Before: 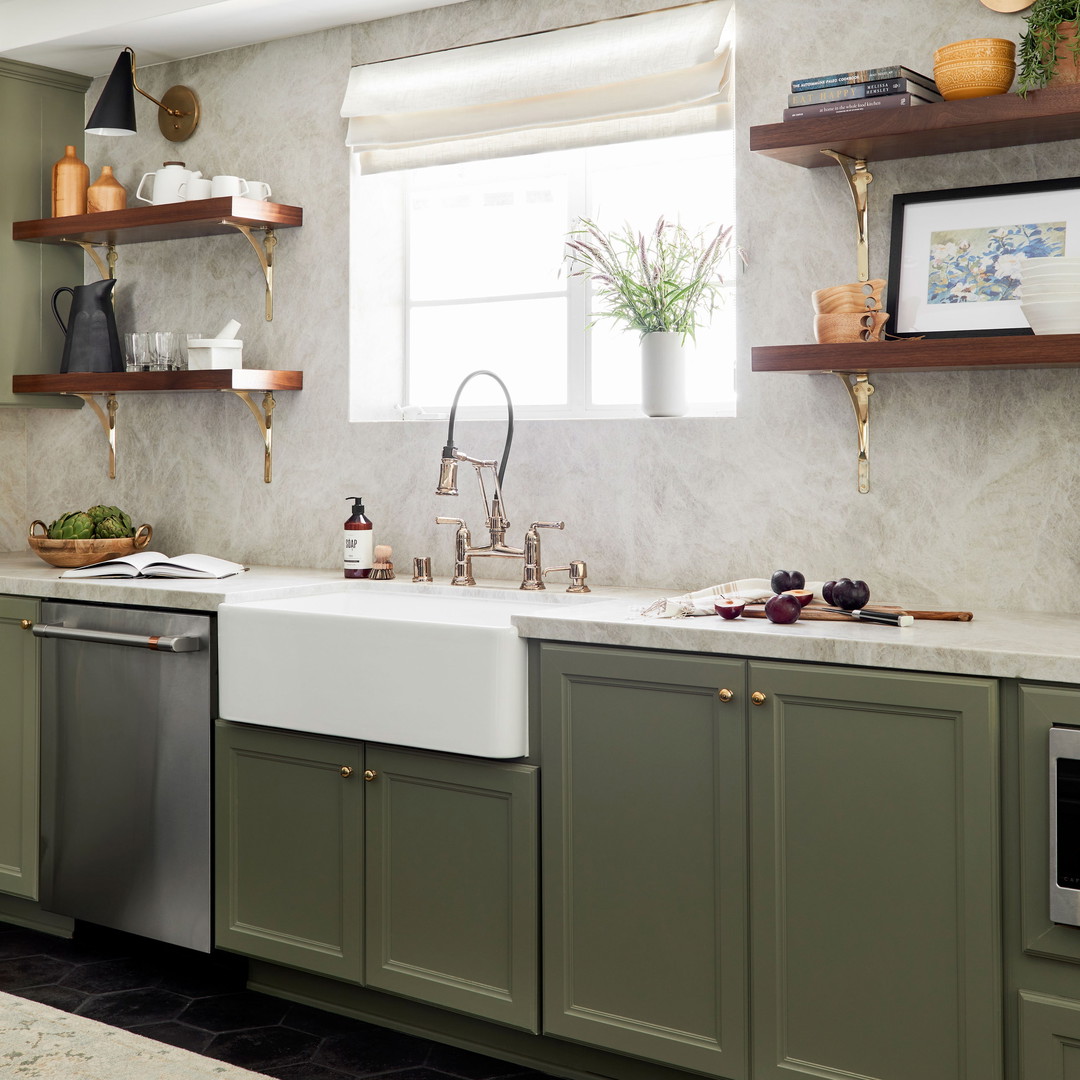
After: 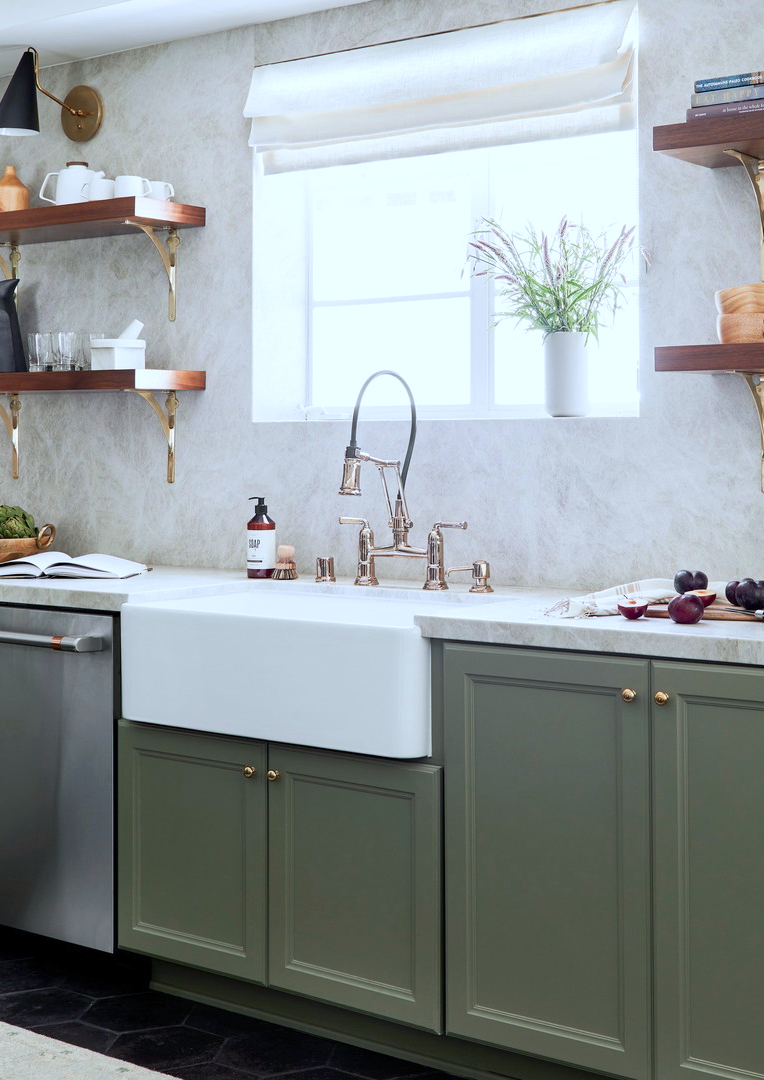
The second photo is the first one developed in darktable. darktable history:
crop and rotate: left 9.061%, right 20.142%
color calibration: x 0.372, y 0.386, temperature 4283.97 K
levels: levels [0, 0.478, 1]
